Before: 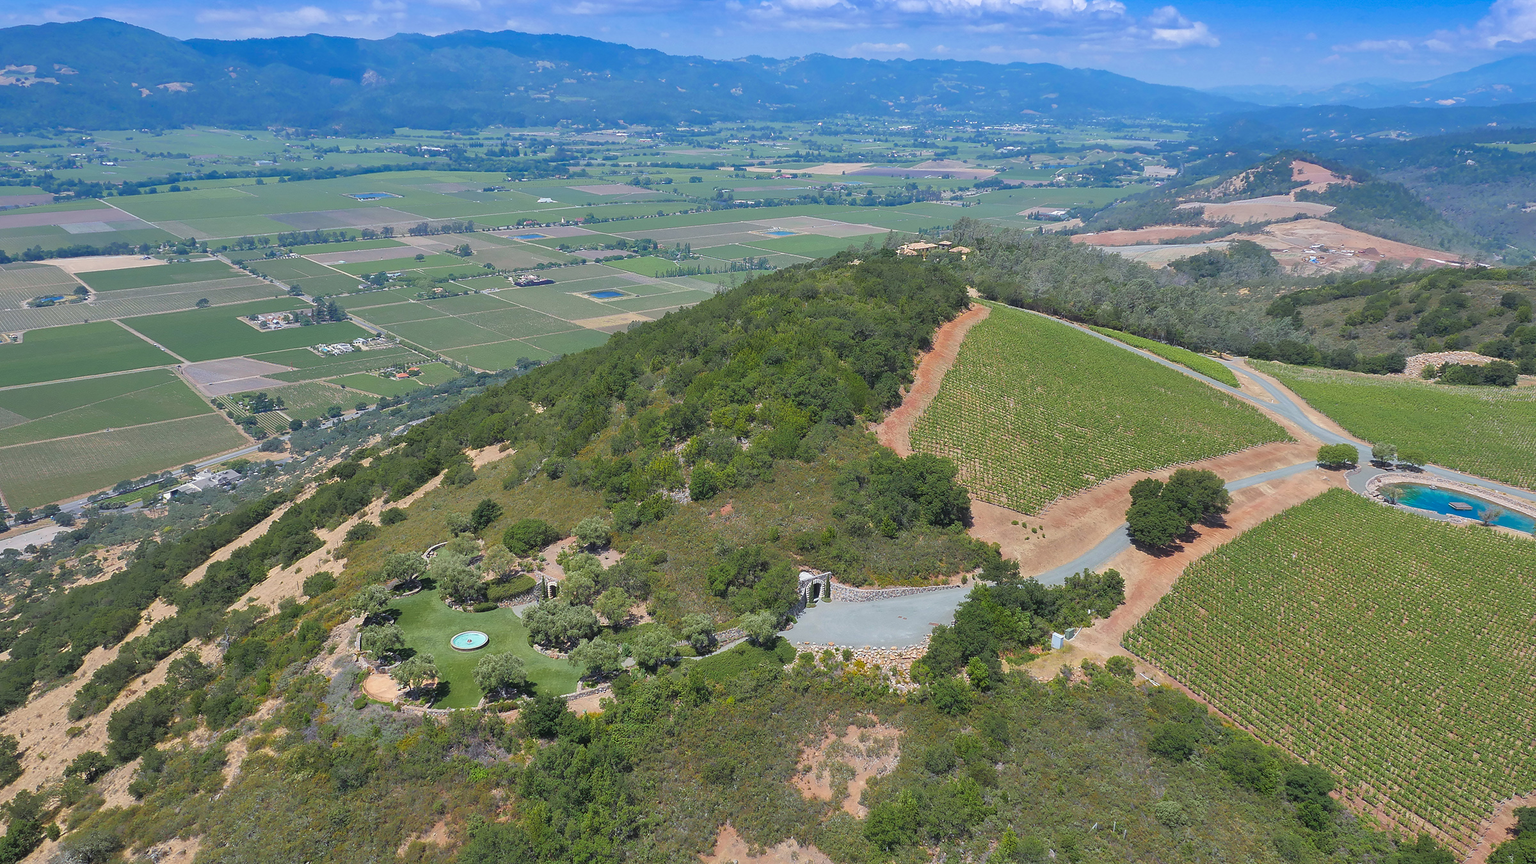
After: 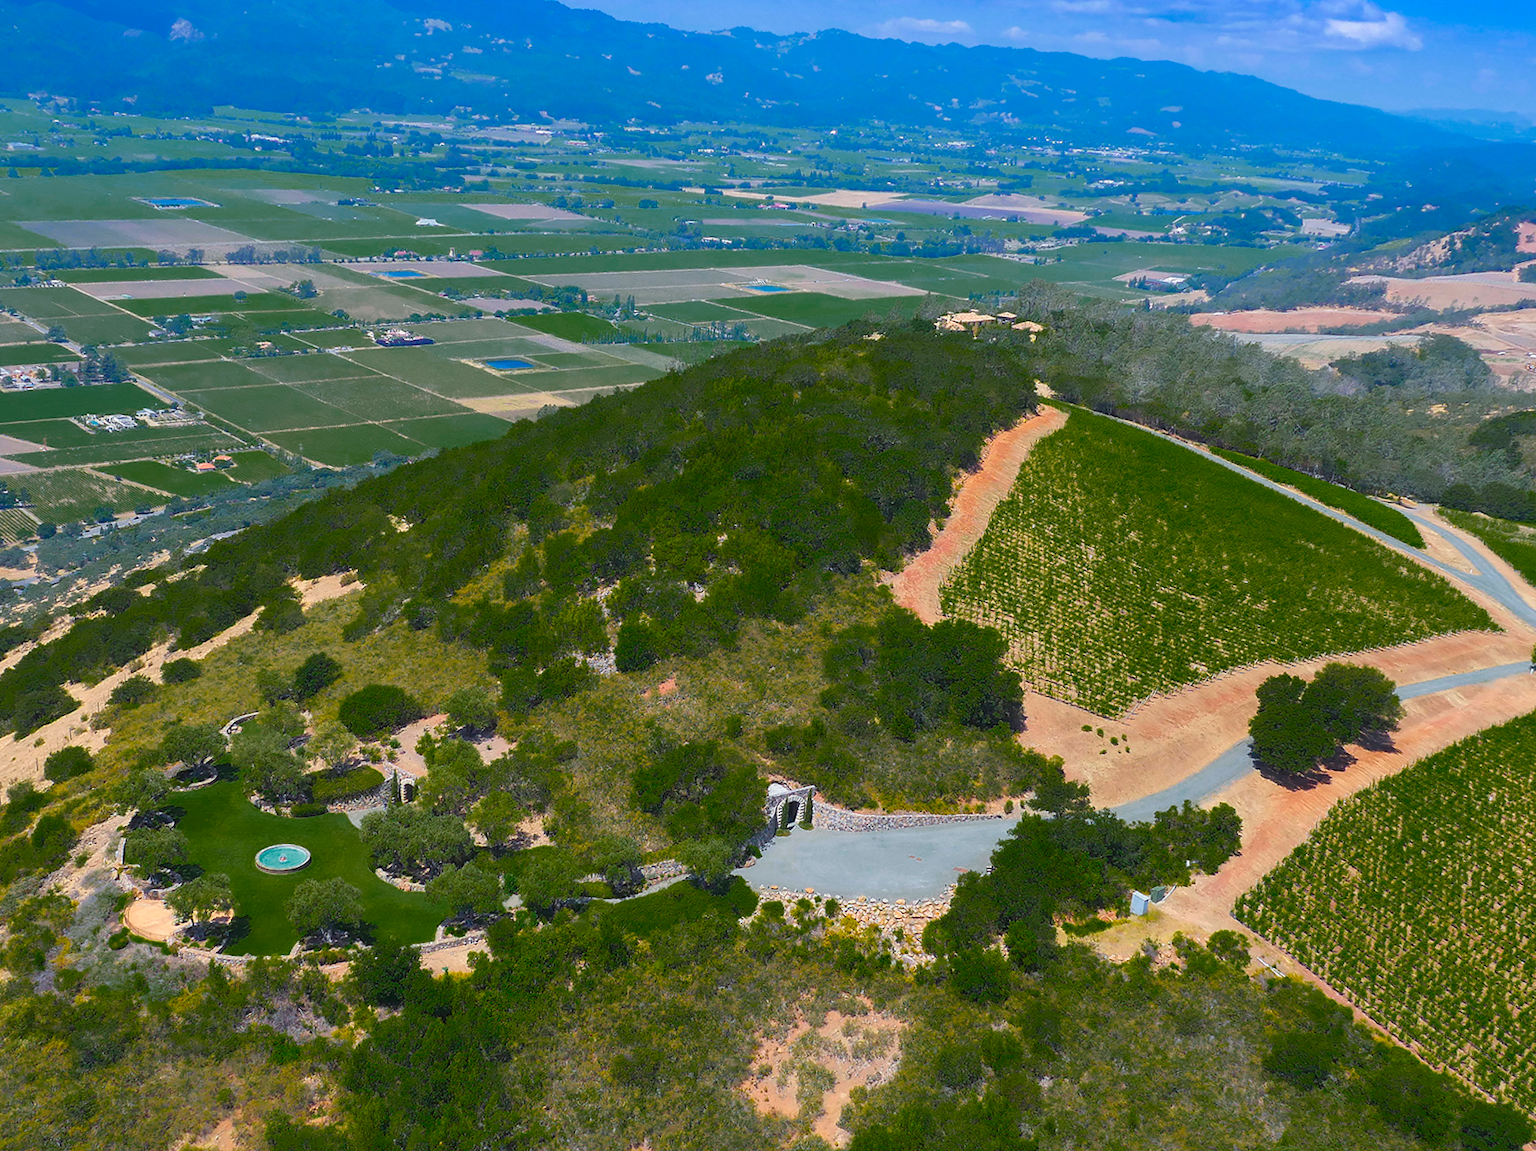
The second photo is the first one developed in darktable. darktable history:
crop and rotate: angle -3.03°, left 14.249%, top 0.041%, right 10.856%, bottom 0.086%
color zones: curves: ch0 [(0.25, 0.5) (0.347, 0.092) (0.75, 0.5)]; ch1 [(0.25, 0.5) (0.33, 0.51) (0.75, 0.5)]
velvia: strength 32.17%, mid-tones bias 0.205
